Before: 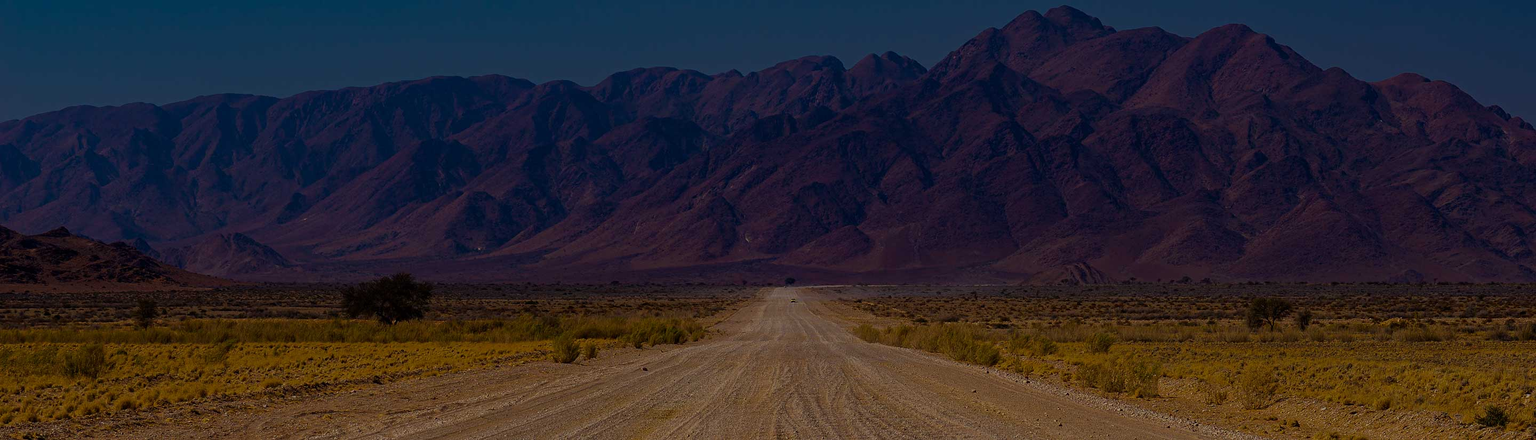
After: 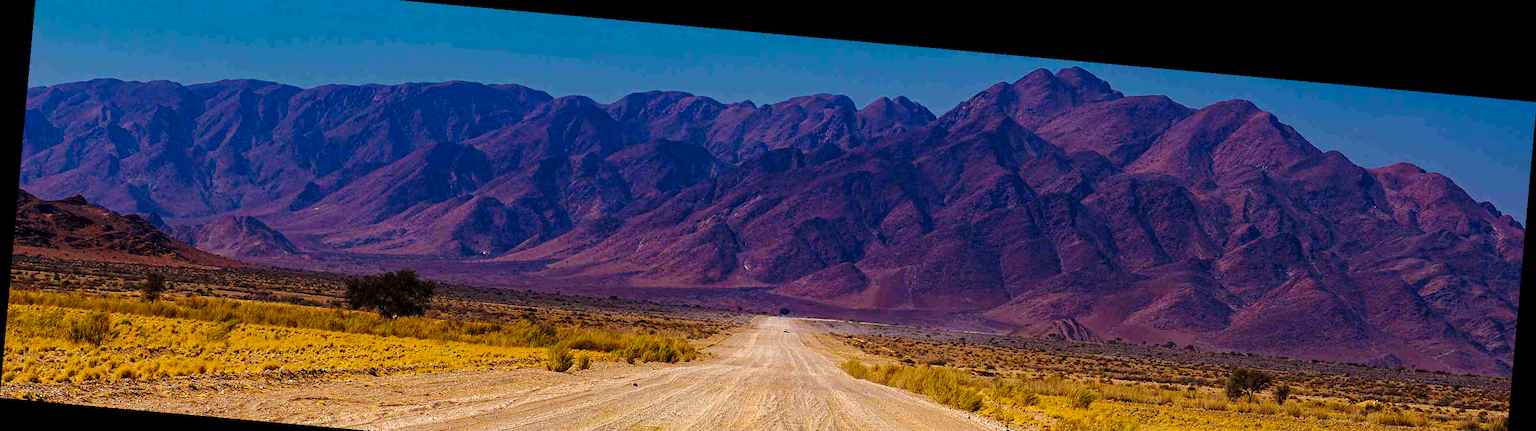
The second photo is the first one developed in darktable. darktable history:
rotate and perspective: rotation 5.12°, automatic cropping off
exposure: black level correction 0, exposure 1.4 EV, compensate highlight preservation false
crop: top 5.667%, bottom 17.637%
local contrast: highlights 100%, shadows 100%, detail 120%, midtone range 0.2
base curve: curves: ch0 [(0, 0) (0.028, 0.03) (0.121, 0.232) (0.46, 0.748) (0.859, 0.968) (1, 1)], preserve colors none
